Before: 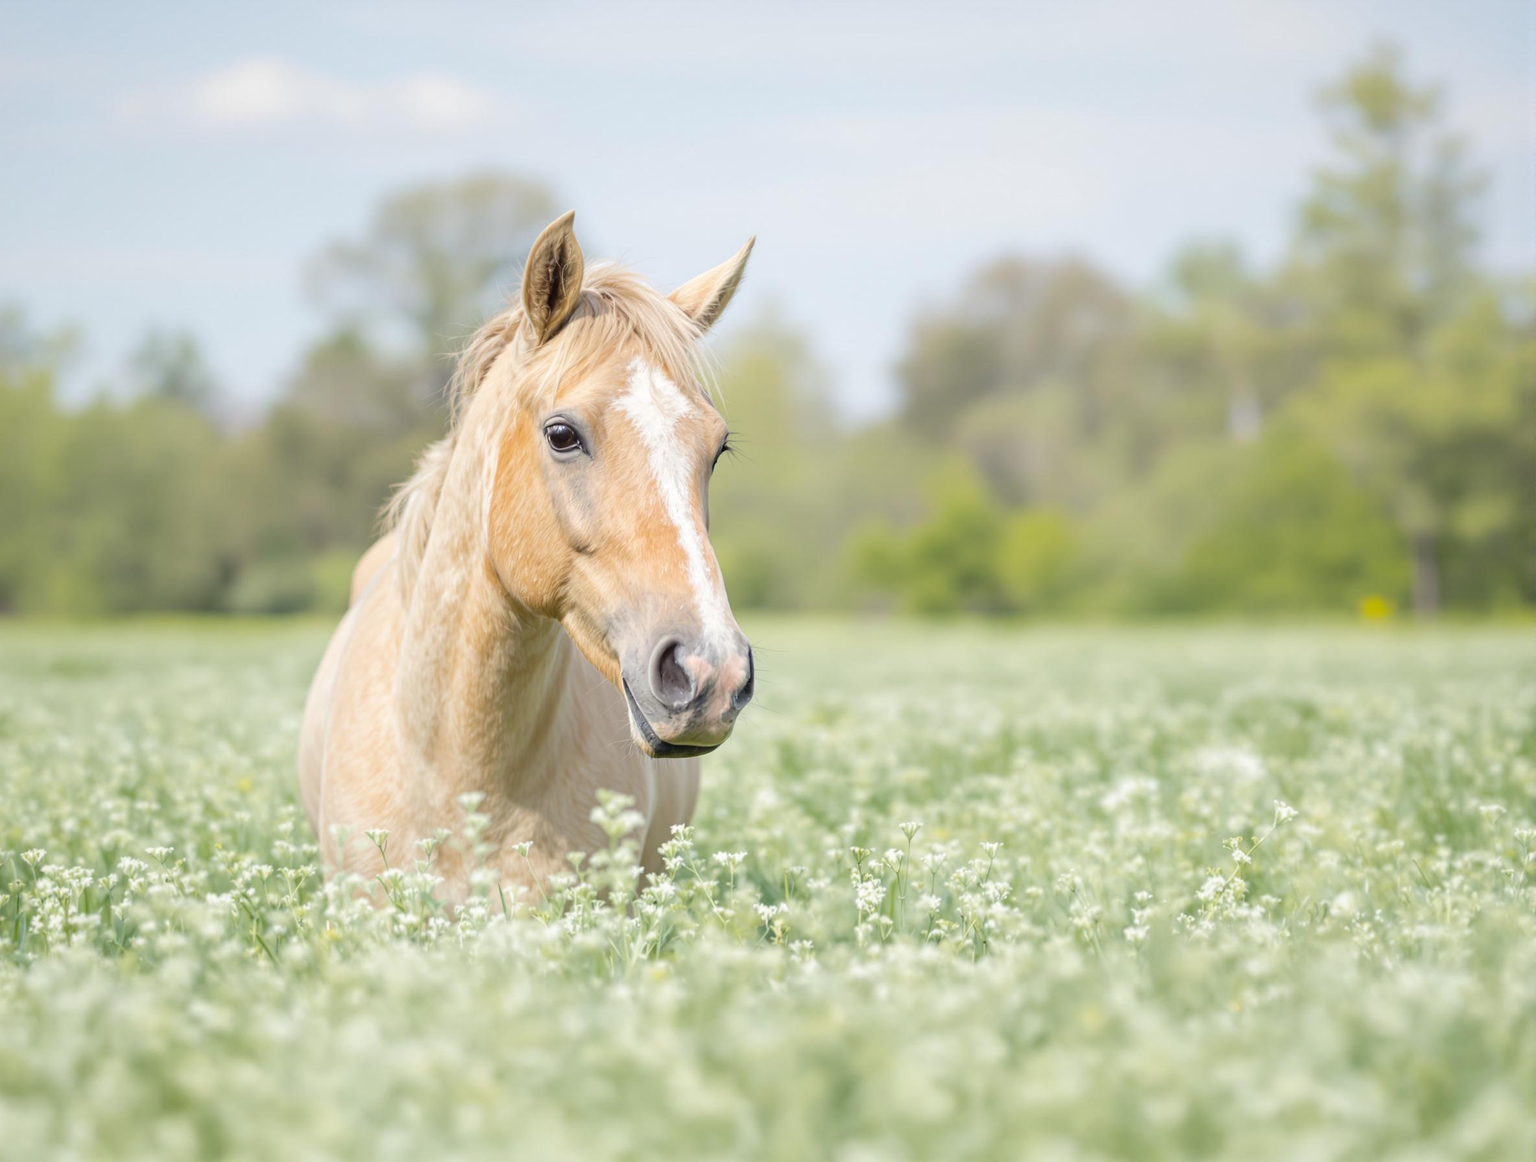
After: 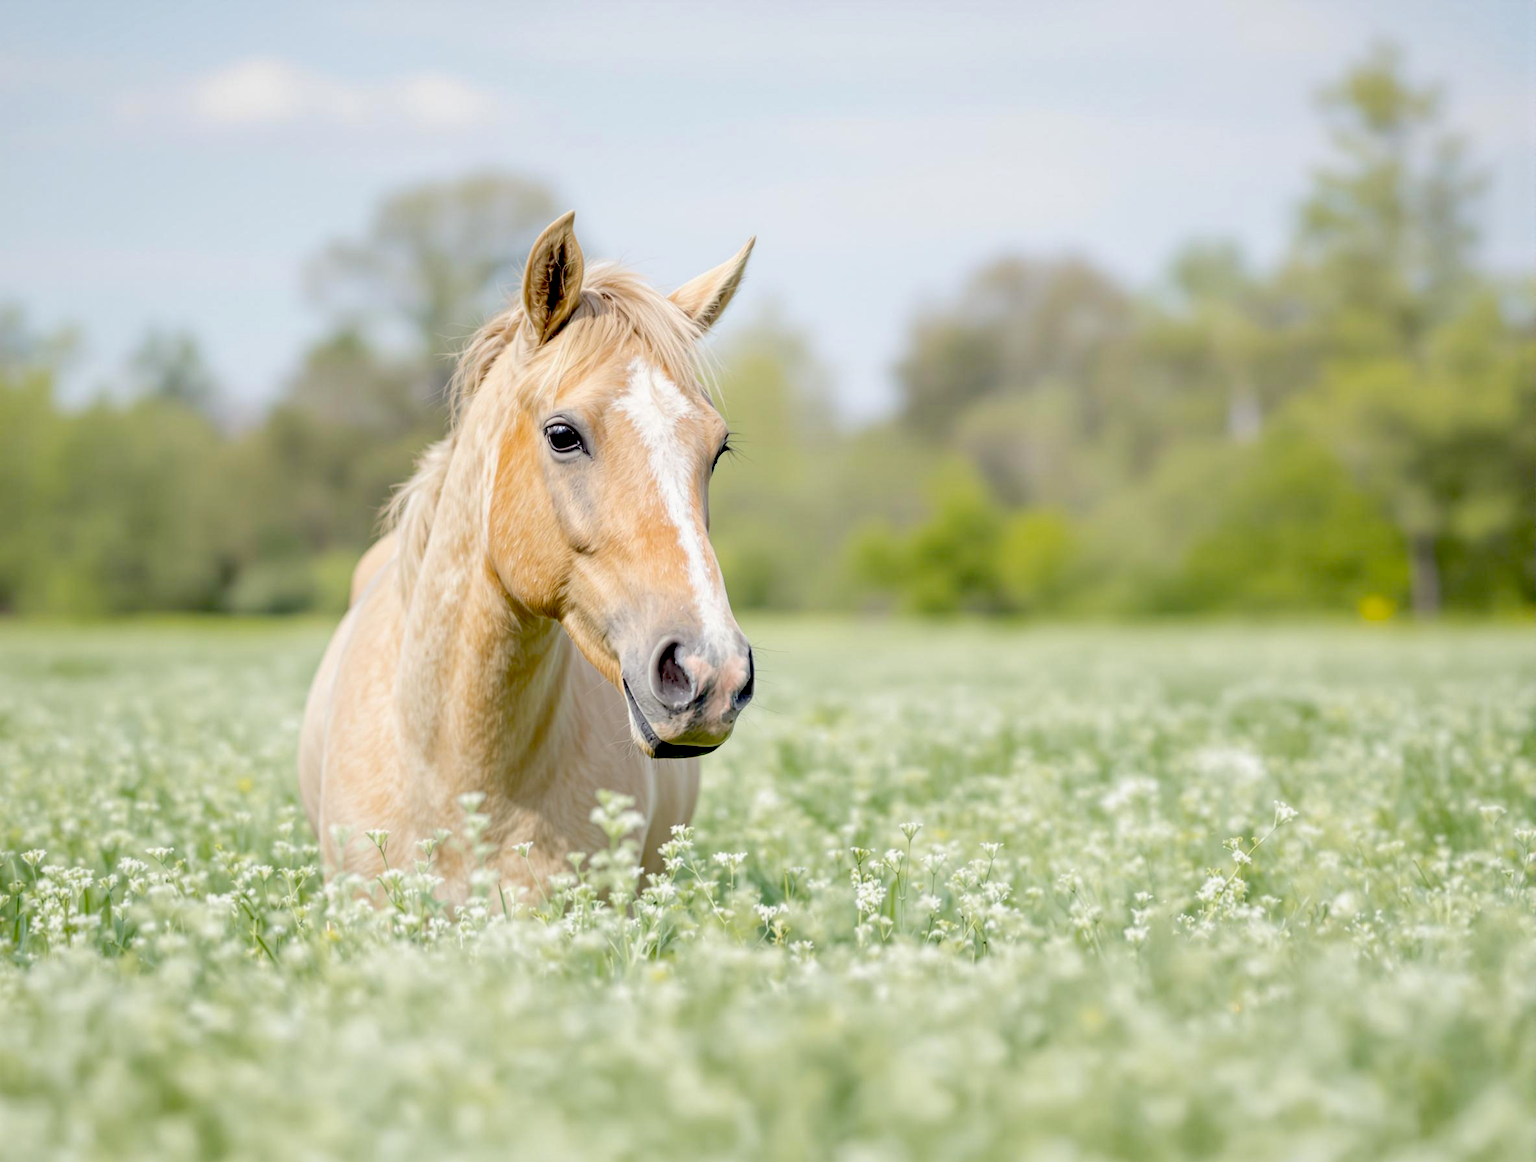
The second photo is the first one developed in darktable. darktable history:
exposure: black level correction 0.054, exposure -0.037 EV, compensate highlight preservation false
